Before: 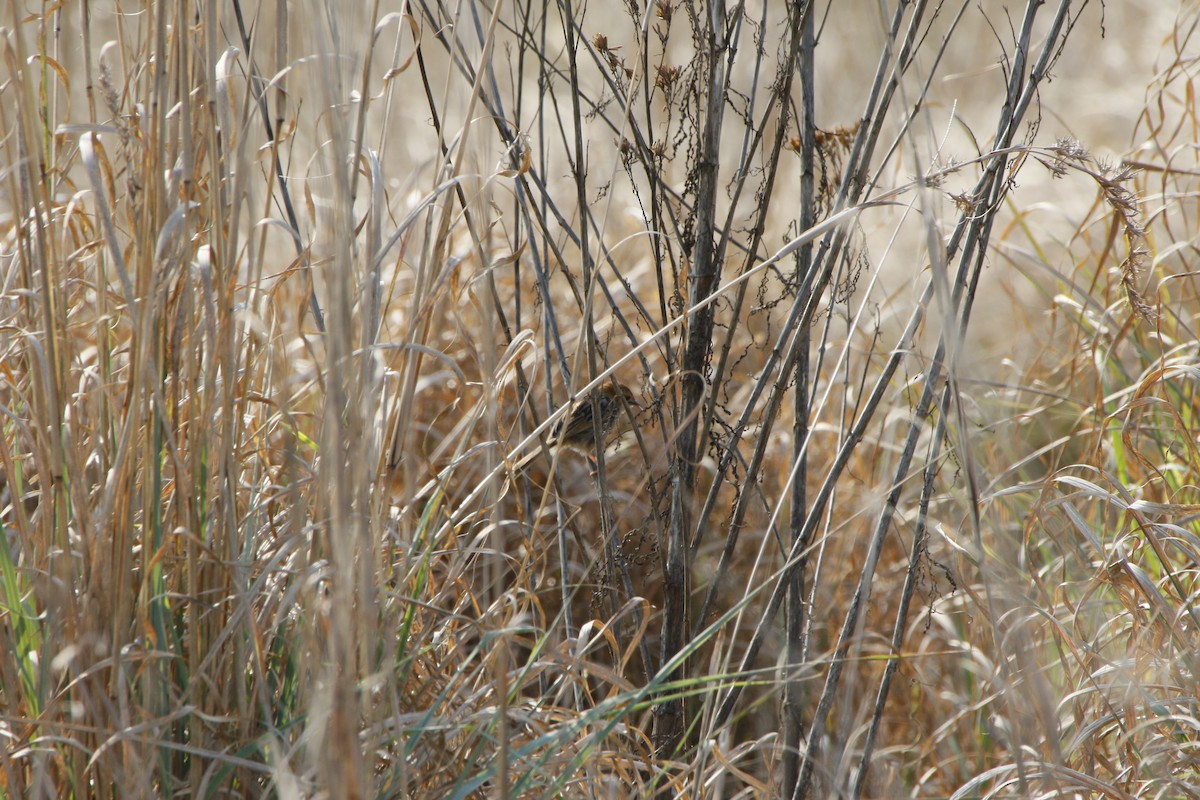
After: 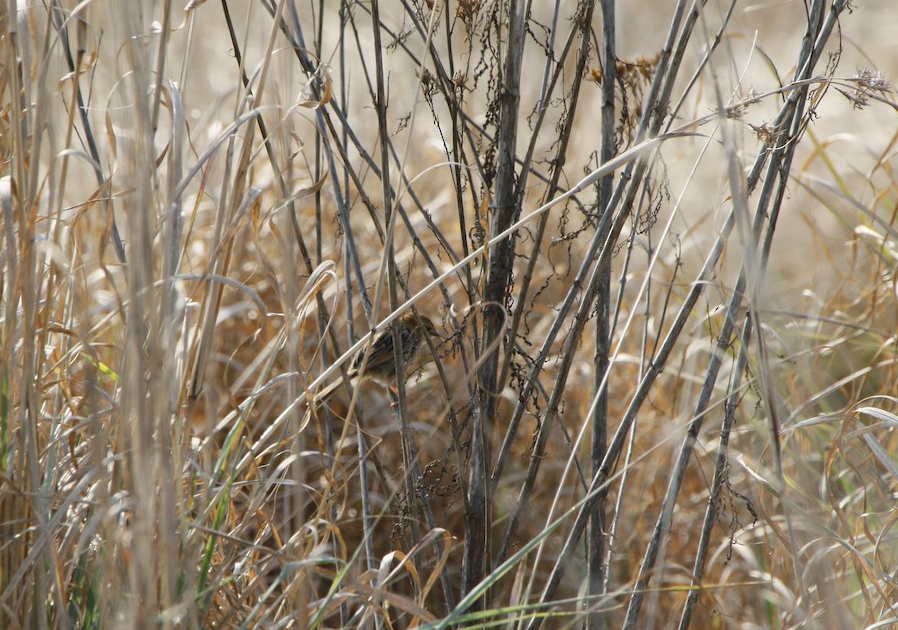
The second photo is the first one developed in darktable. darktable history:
crop: left 16.62%, top 8.682%, right 8.468%, bottom 12.525%
